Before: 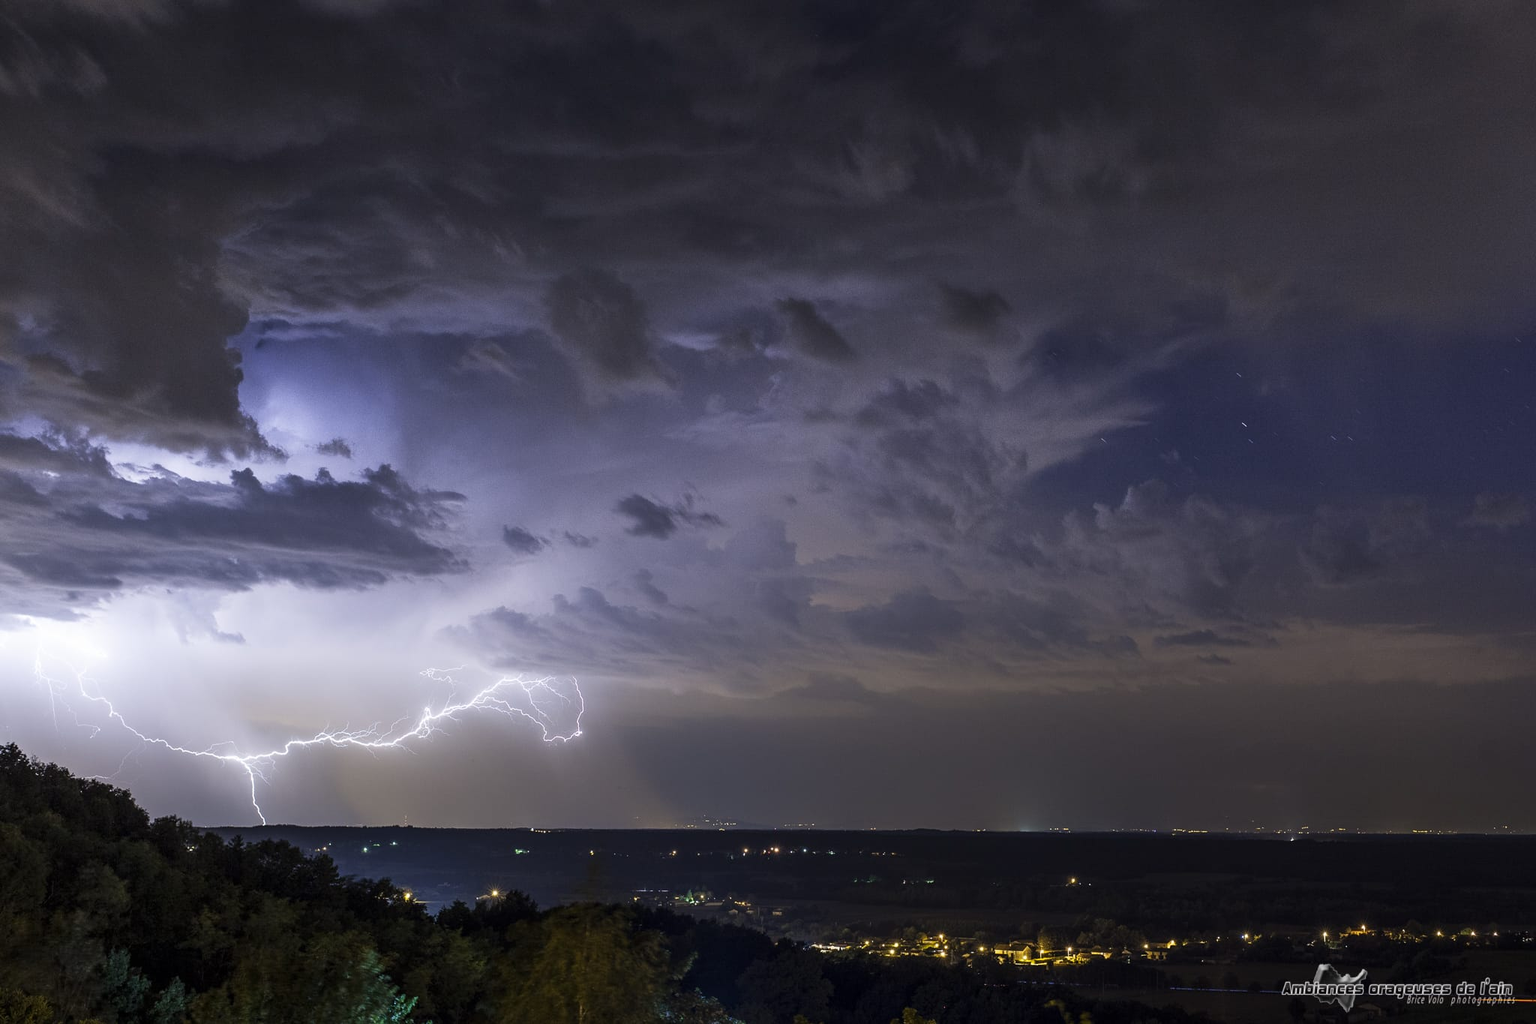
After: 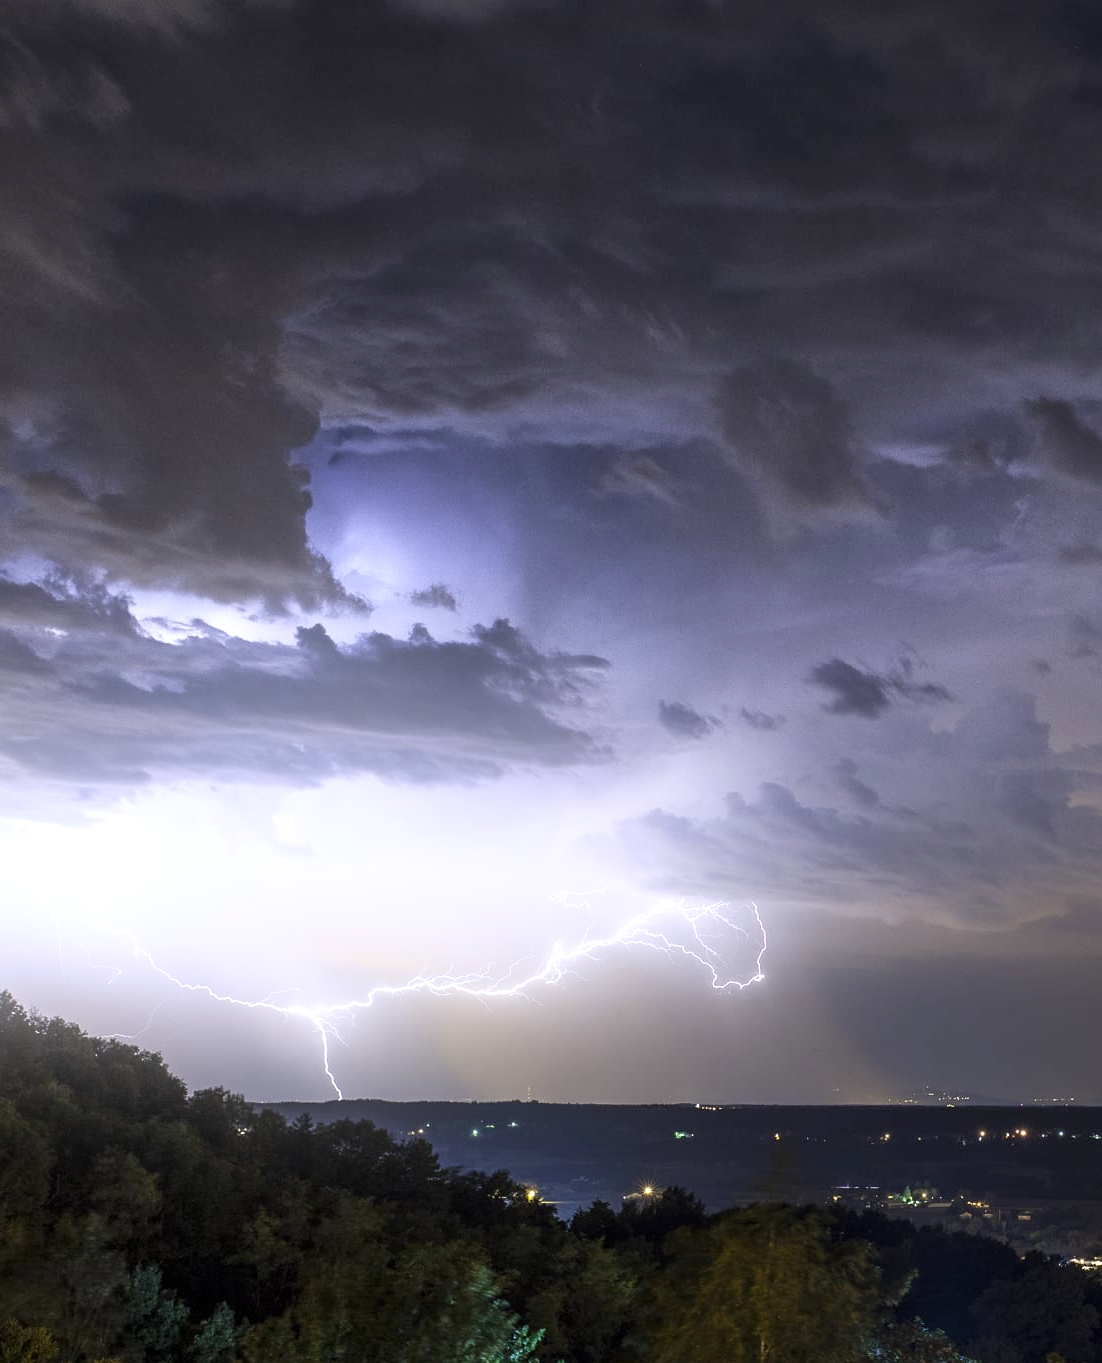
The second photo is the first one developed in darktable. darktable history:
bloom: on, module defaults
exposure: exposure 0.4 EV, compensate highlight preservation false
crop: left 0.587%, right 45.588%, bottom 0.086%
